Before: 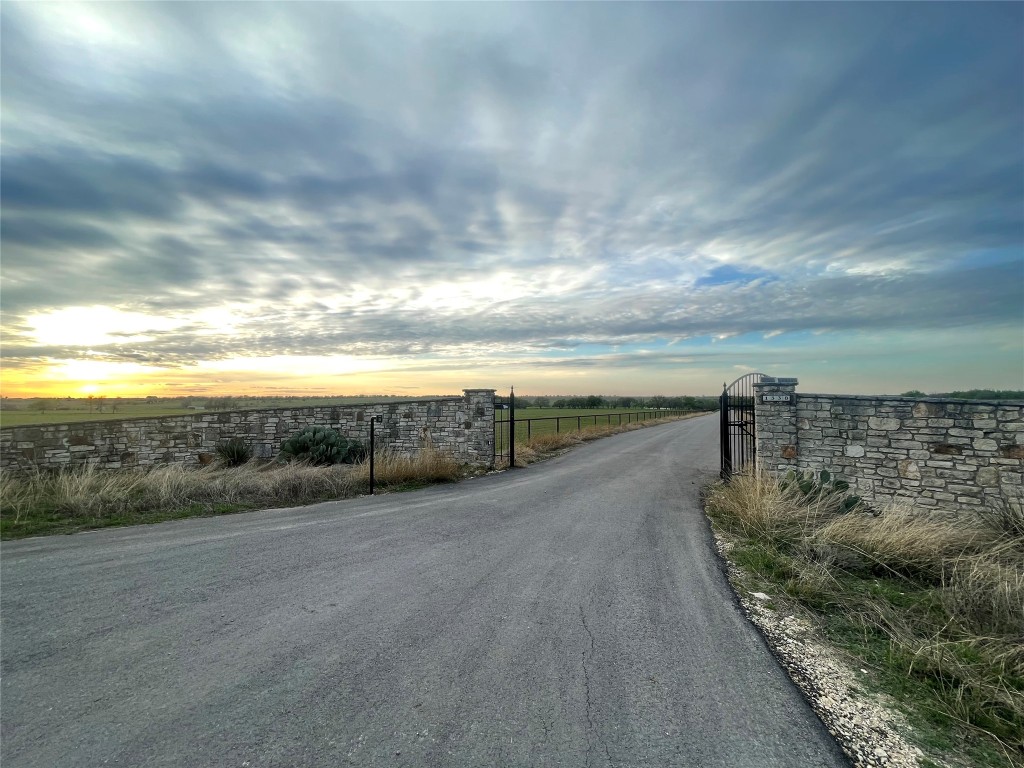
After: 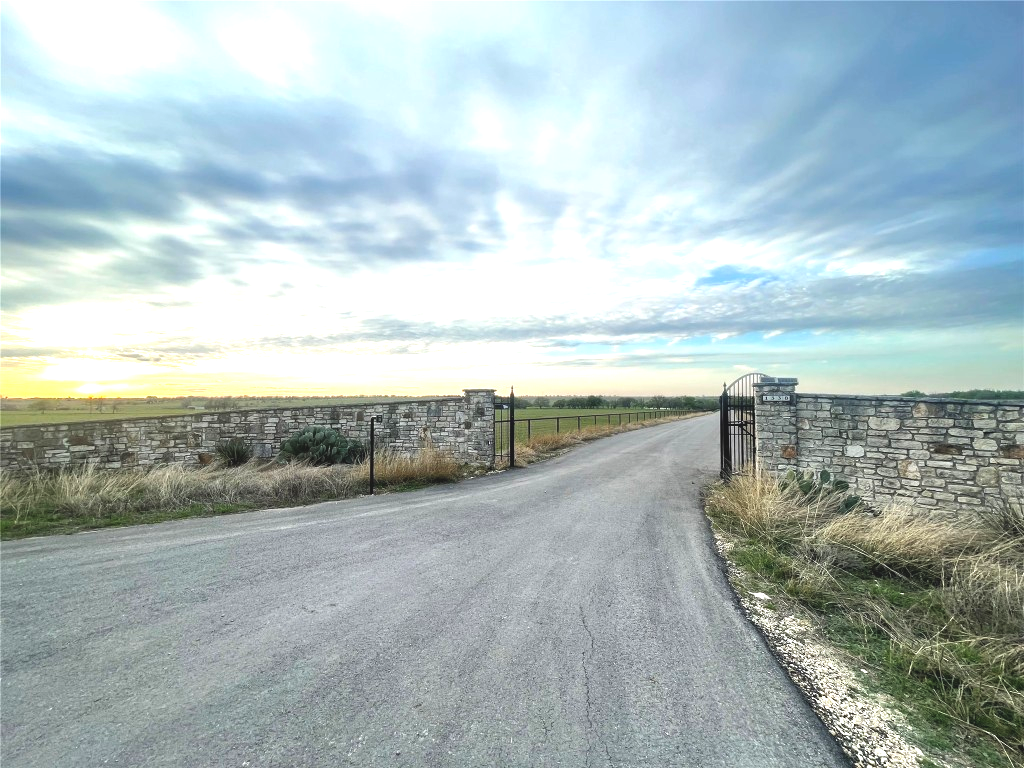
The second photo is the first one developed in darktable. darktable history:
tone equalizer: smoothing diameter 24.93%, edges refinement/feathering 14.23, preserve details guided filter
exposure: black level correction -0.005, exposure 1.006 EV, compensate highlight preservation false
